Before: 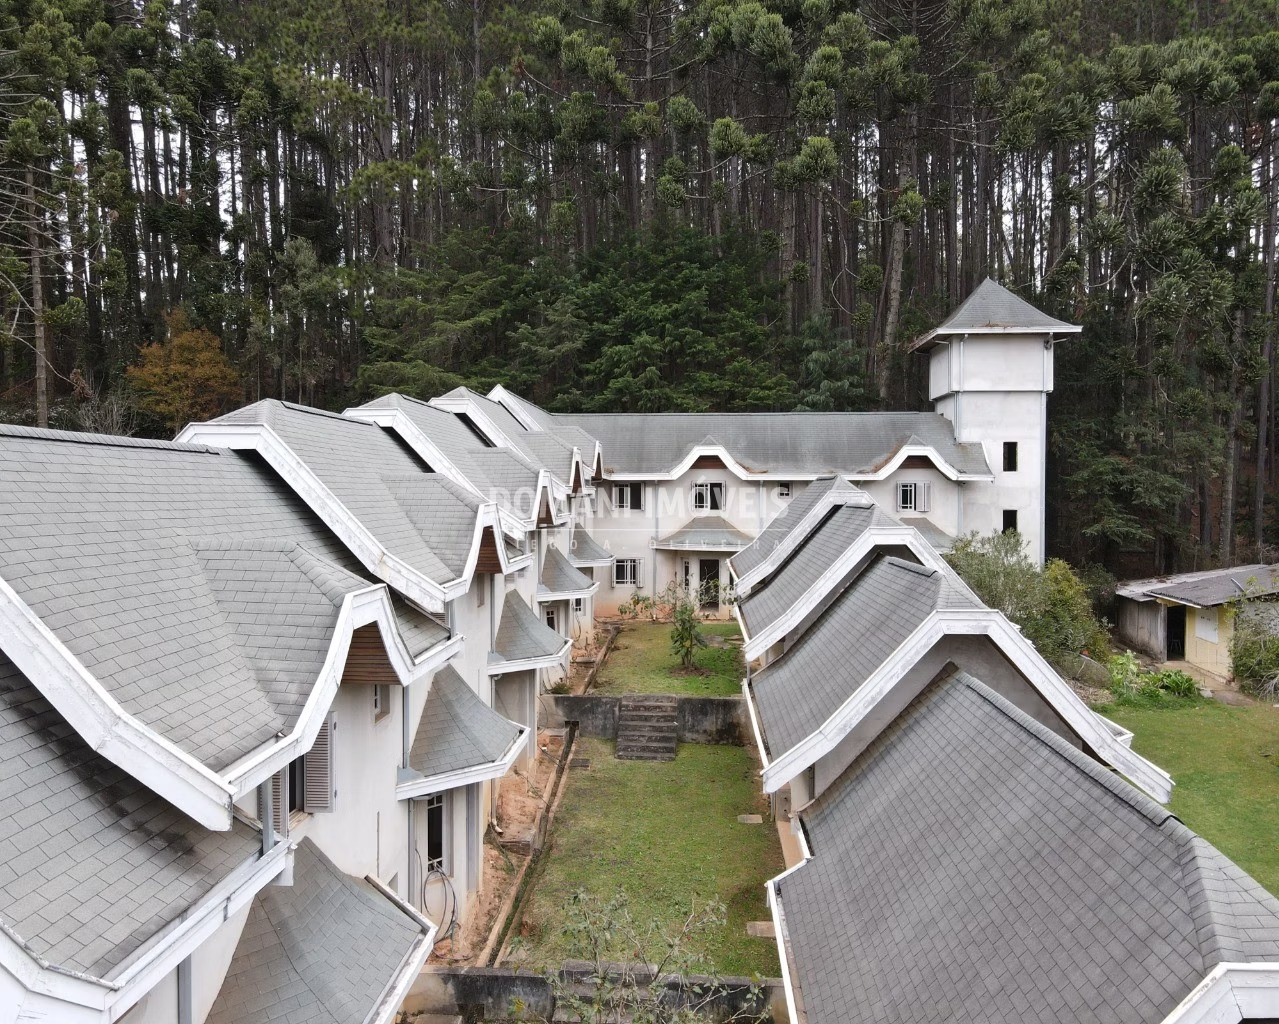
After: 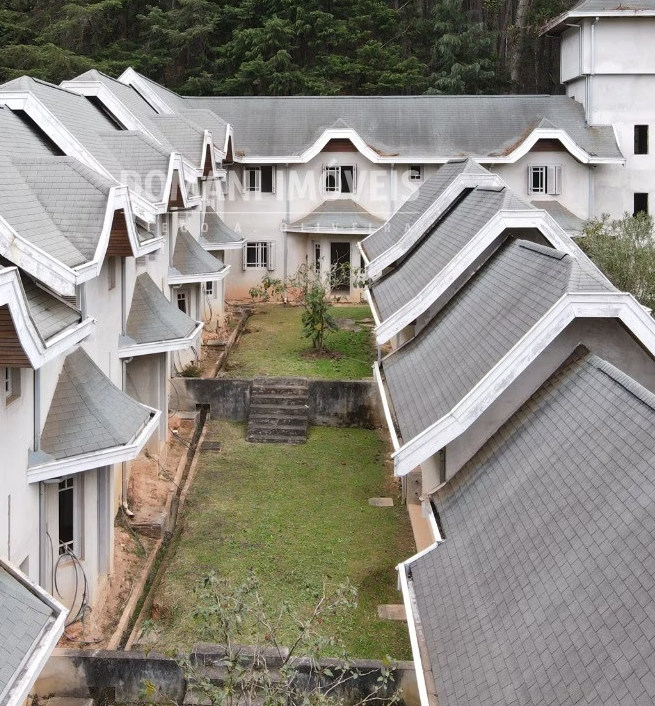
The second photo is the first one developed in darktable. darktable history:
crop and rotate: left 28.914%, top 31.013%, right 19.843%
